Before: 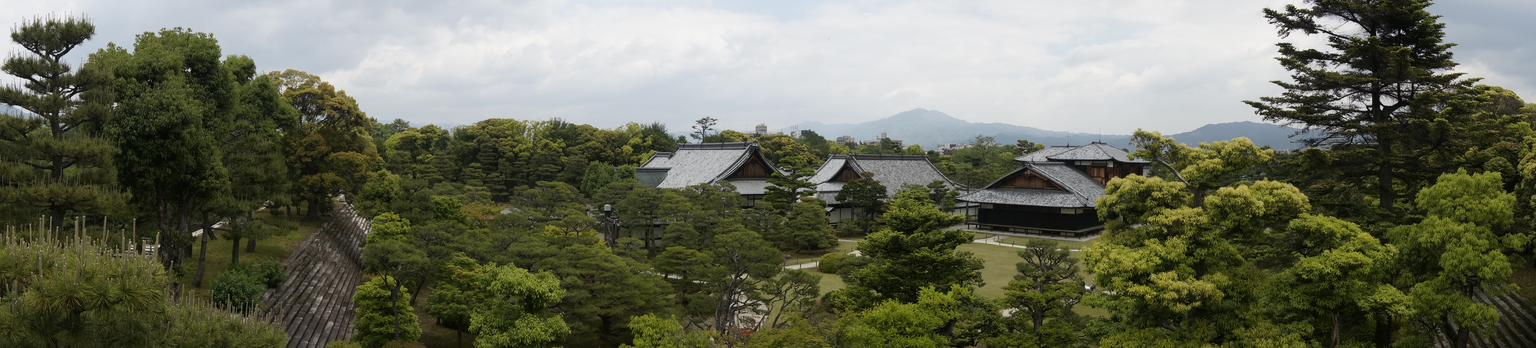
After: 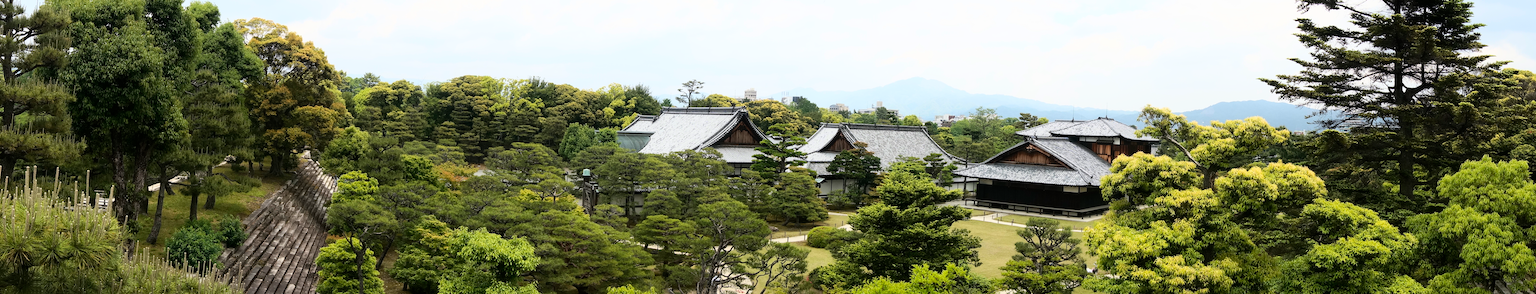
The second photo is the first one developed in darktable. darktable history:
crop and rotate: left 1.814%, top 12.818%, right 0.25%, bottom 9.225%
rotate and perspective: rotation 1.57°, crop left 0.018, crop right 0.982, crop top 0.039, crop bottom 0.961
base curve: curves: ch0 [(0, 0) (0.018, 0.026) (0.143, 0.37) (0.33, 0.731) (0.458, 0.853) (0.735, 0.965) (0.905, 0.986) (1, 1)]
